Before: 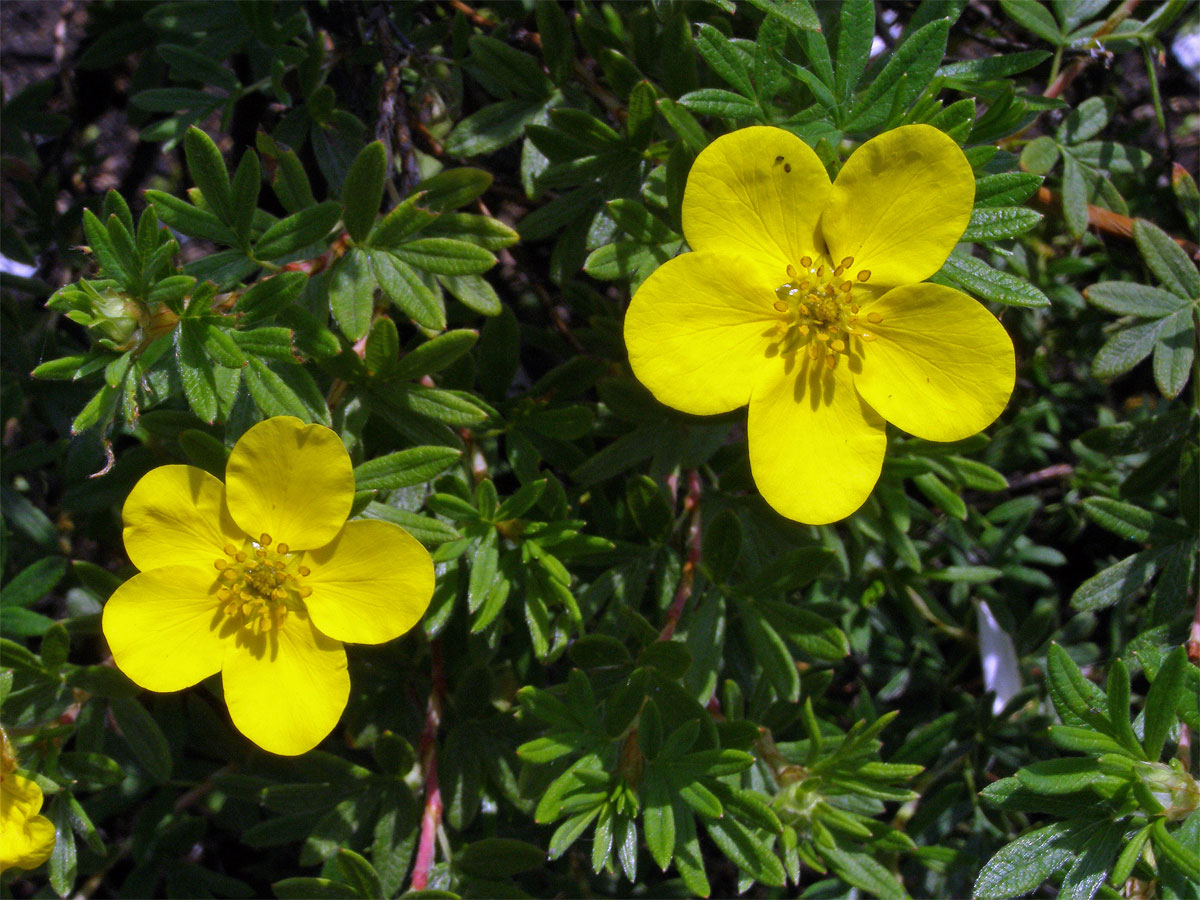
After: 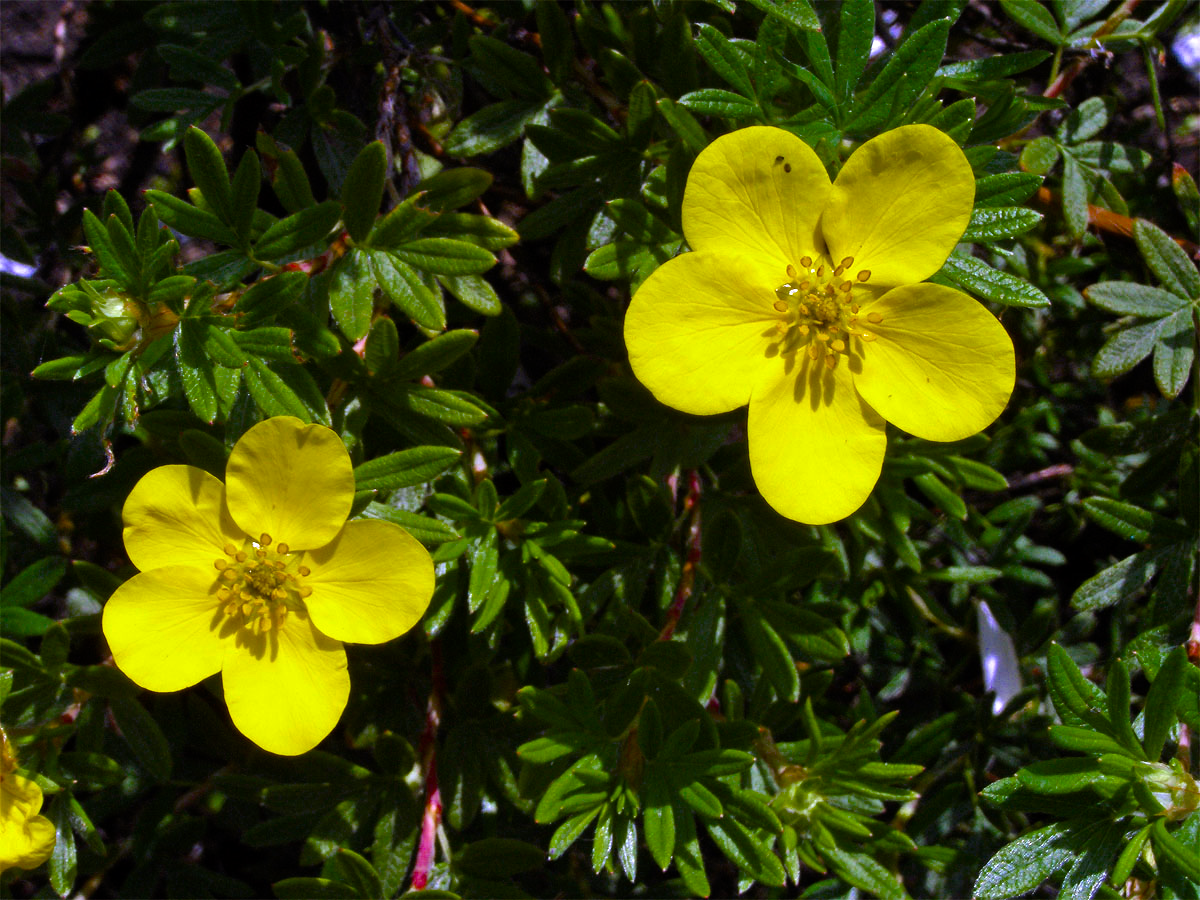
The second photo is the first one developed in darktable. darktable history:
contrast brightness saturation: saturation -0.046
color balance rgb: power › chroma 0.702%, power › hue 60°, highlights gain › luminance 17.075%, highlights gain › chroma 2.9%, highlights gain › hue 258.56°, perceptual saturation grading › global saturation 25.802%, global vibrance 9.85%, contrast 15.601%, saturation formula JzAzBz (2021)
